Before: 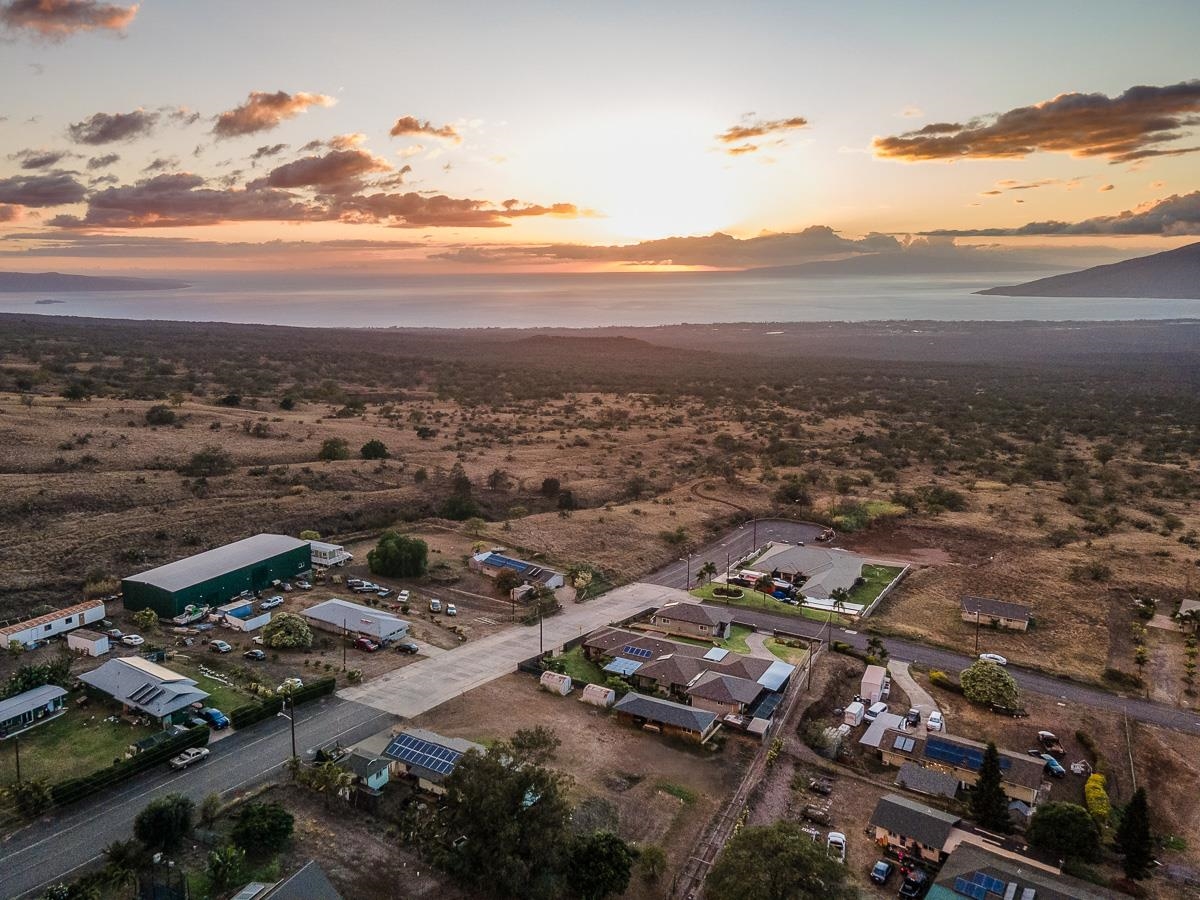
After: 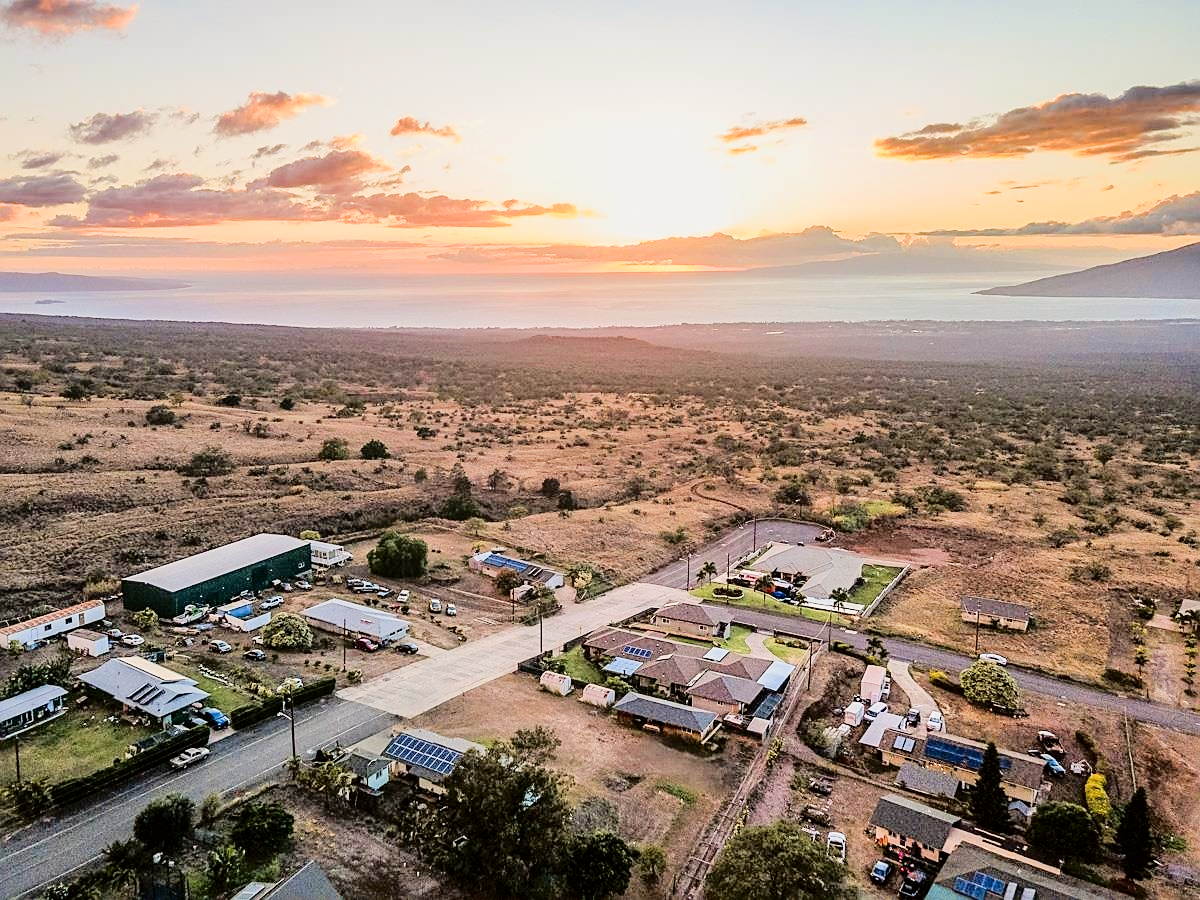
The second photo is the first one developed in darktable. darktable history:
filmic rgb: black relative exposure -7.65 EV, white relative exposure 4.56 EV, hardness 3.61
exposure: black level correction 0, exposure 1 EV, compensate highlight preservation false
tone curve: curves: ch0 [(0, 0) (0.058, 0.039) (0.168, 0.123) (0.282, 0.327) (0.45, 0.534) (0.676, 0.751) (0.89, 0.919) (1, 1)]; ch1 [(0, 0) (0.094, 0.081) (0.285, 0.299) (0.385, 0.403) (0.447, 0.455) (0.495, 0.496) (0.544, 0.552) (0.589, 0.612) (0.722, 0.728) (1, 1)]; ch2 [(0, 0) (0.257, 0.217) (0.43, 0.421) (0.498, 0.507) (0.531, 0.544) (0.56, 0.579) (0.625, 0.66) (1, 1)], color space Lab, independent channels
sharpen: on, module defaults
